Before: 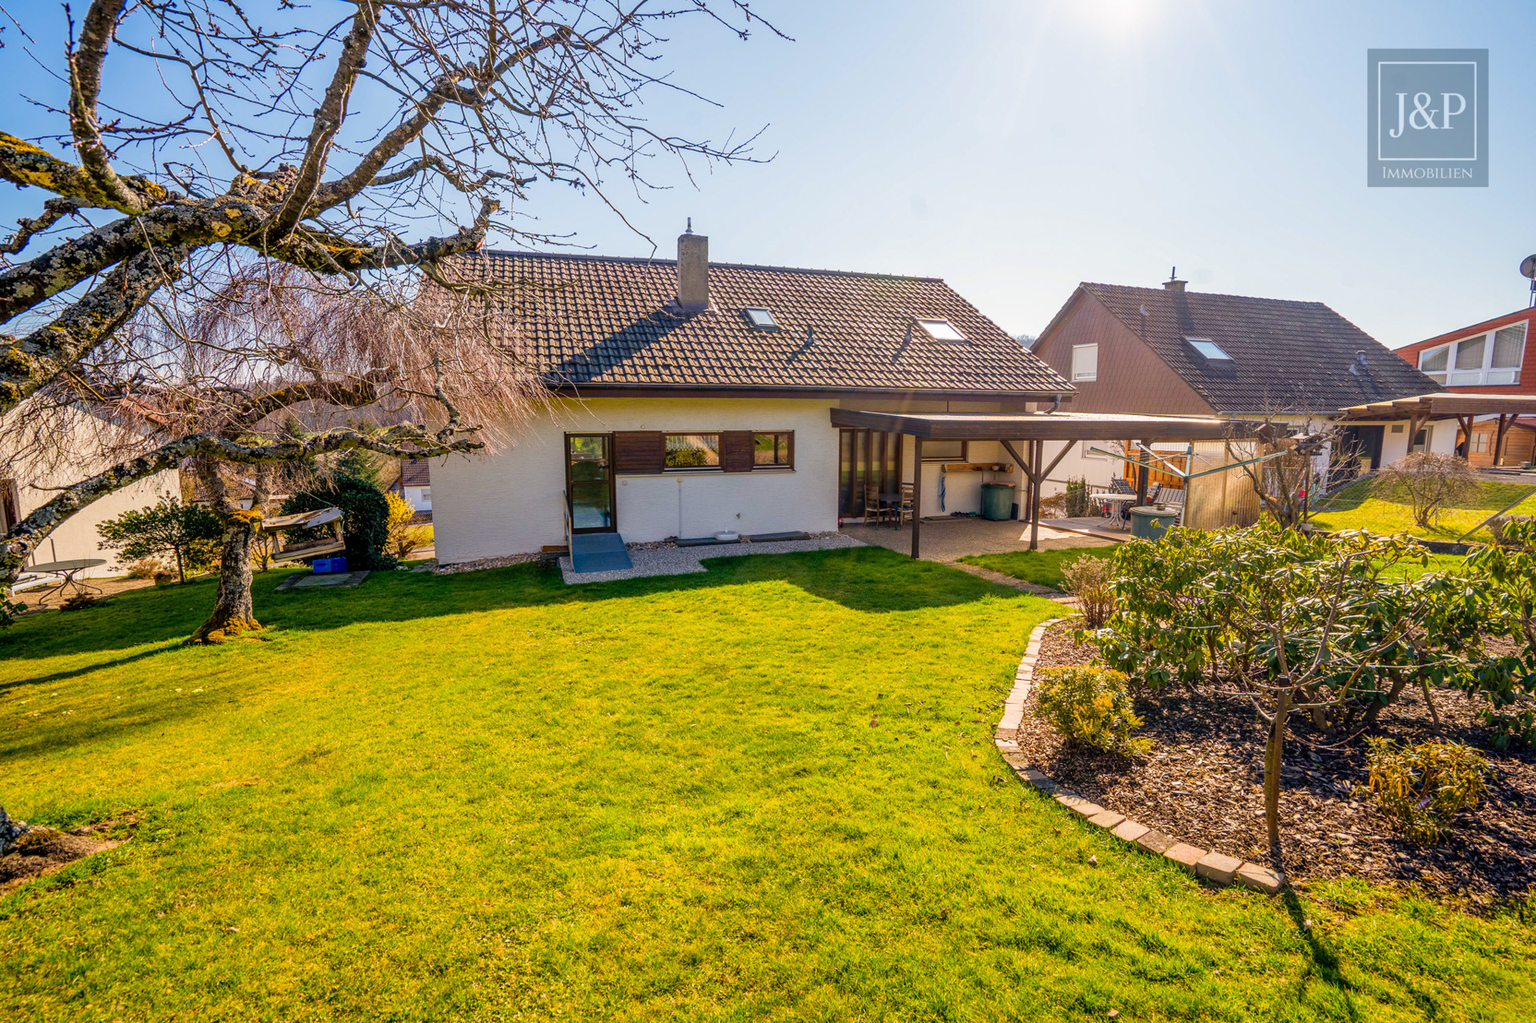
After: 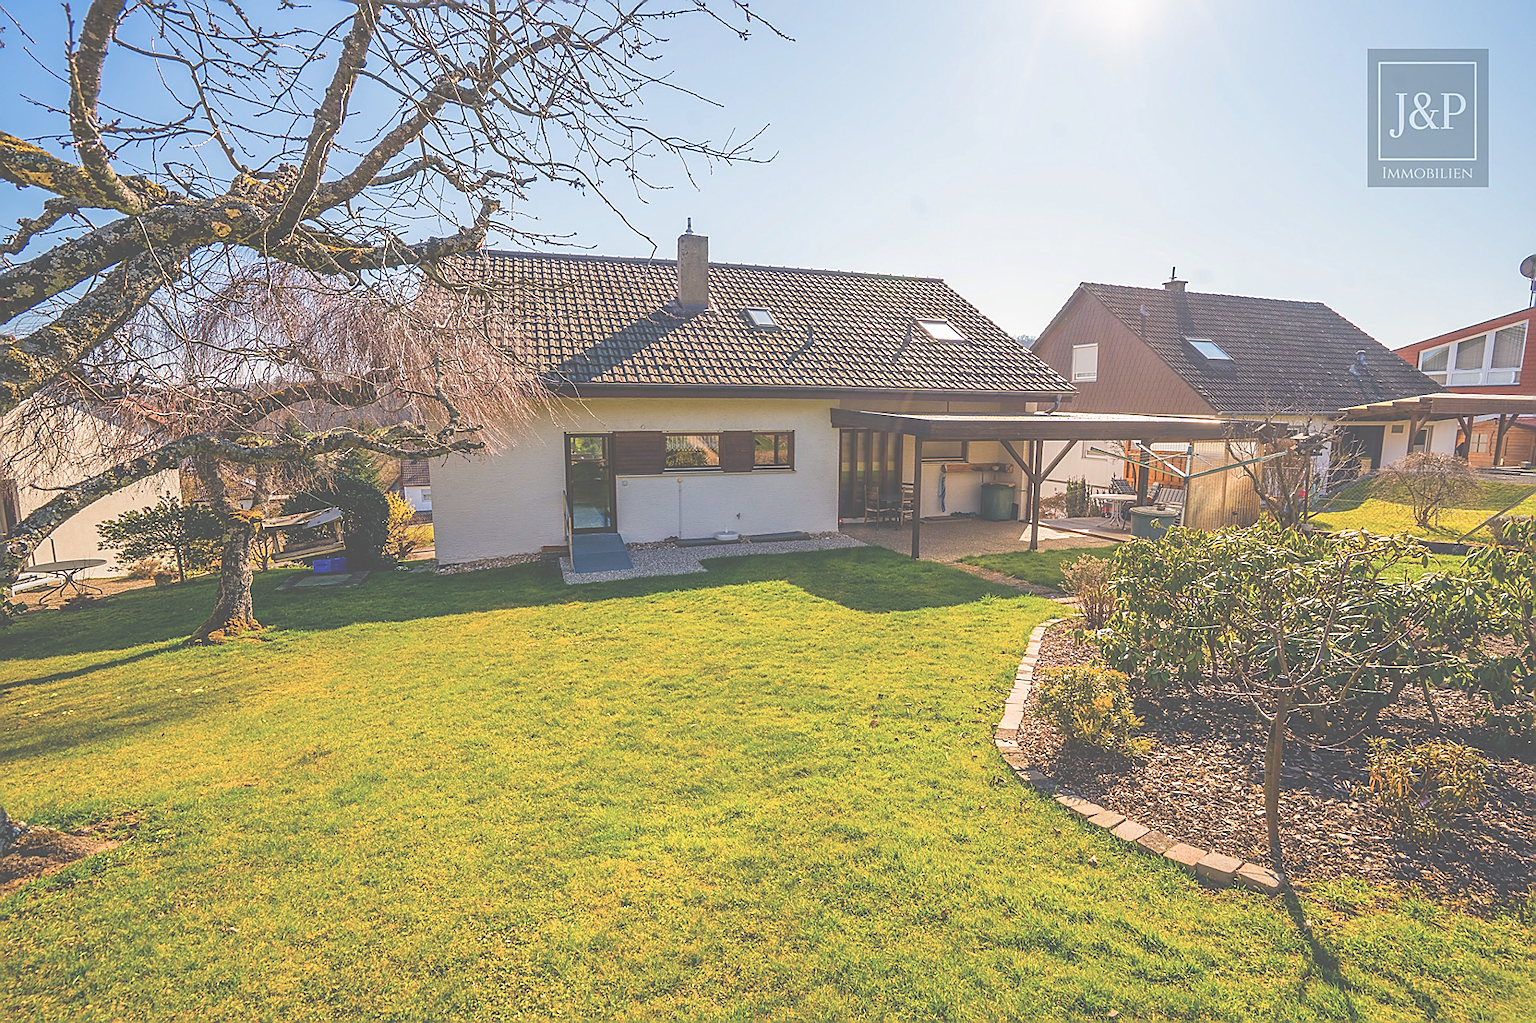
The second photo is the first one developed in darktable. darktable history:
exposure: black level correction -0.087, compensate highlight preservation false
sharpen: radius 1.4, amount 1.25, threshold 0.7
